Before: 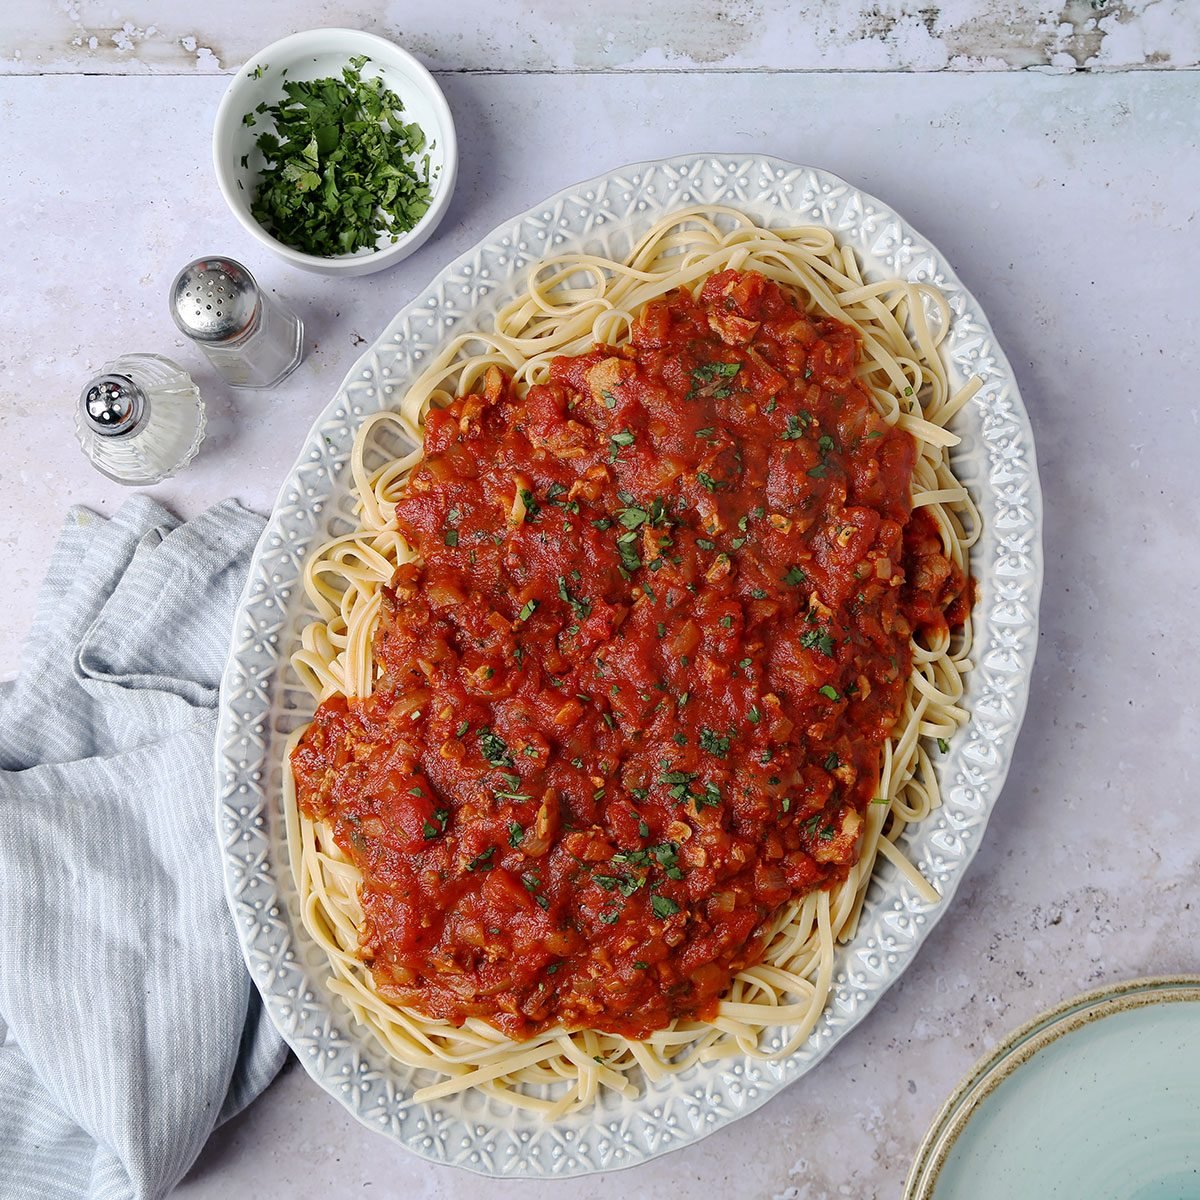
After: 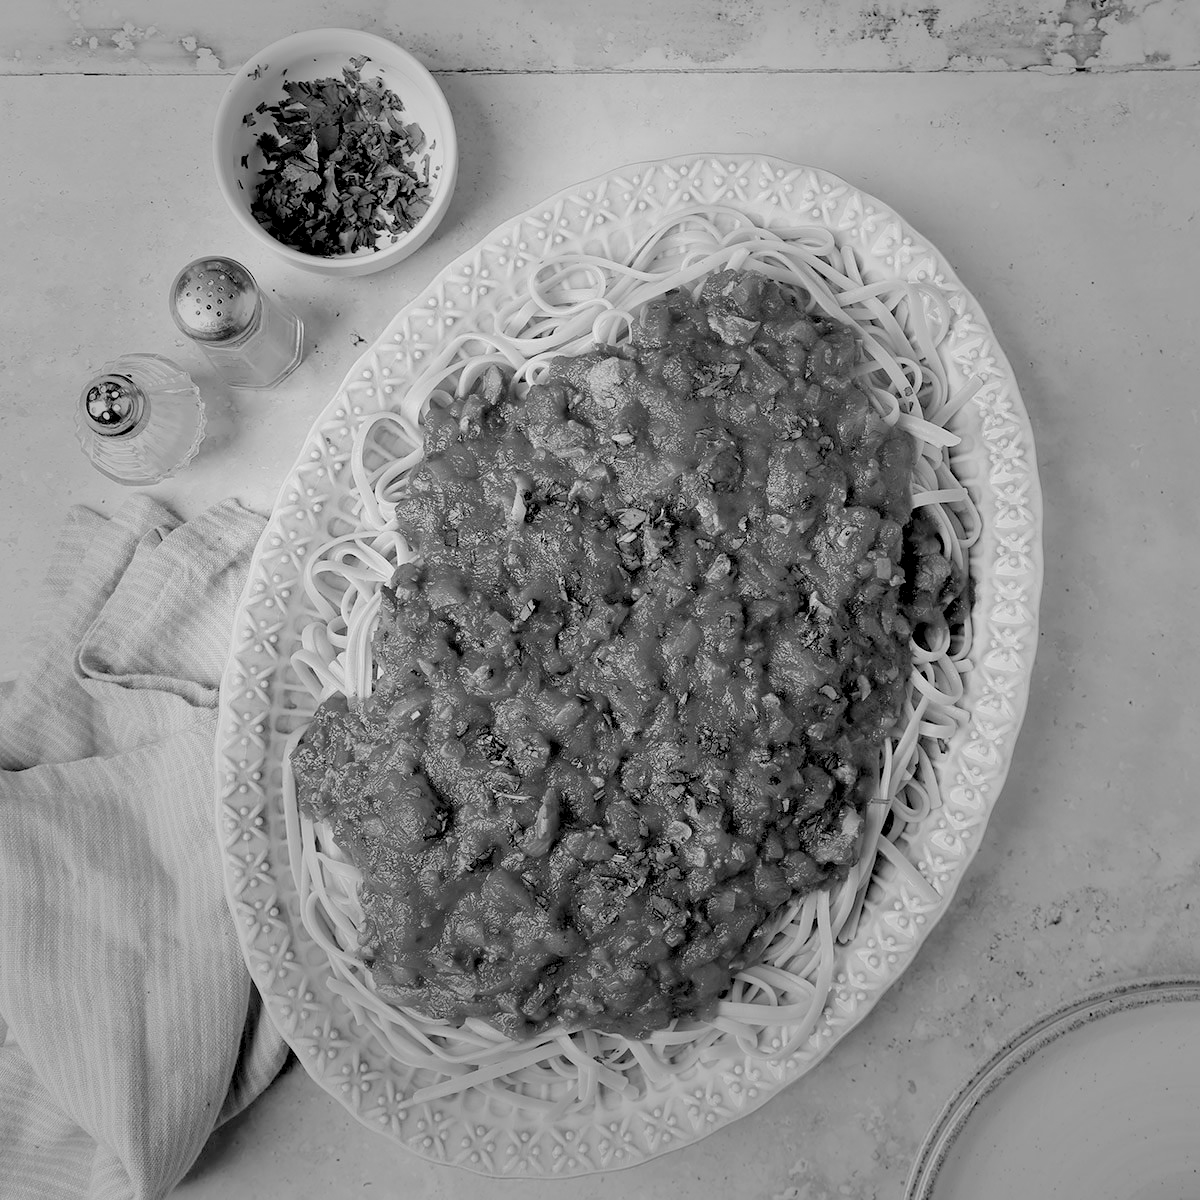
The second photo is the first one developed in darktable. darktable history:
vignetting: fall-off start 33.65%, fall-off radius 64.49%, center (0.04, -0.088), width/height ratio 0.953, unbound false
levels: levels [0.093, 0.434, 0.988]
color calibration: output gray [0.21, 0.42, 0.37, 0], illuminant custom, x 0.344, y 0.359, temperature 5055.26 K
